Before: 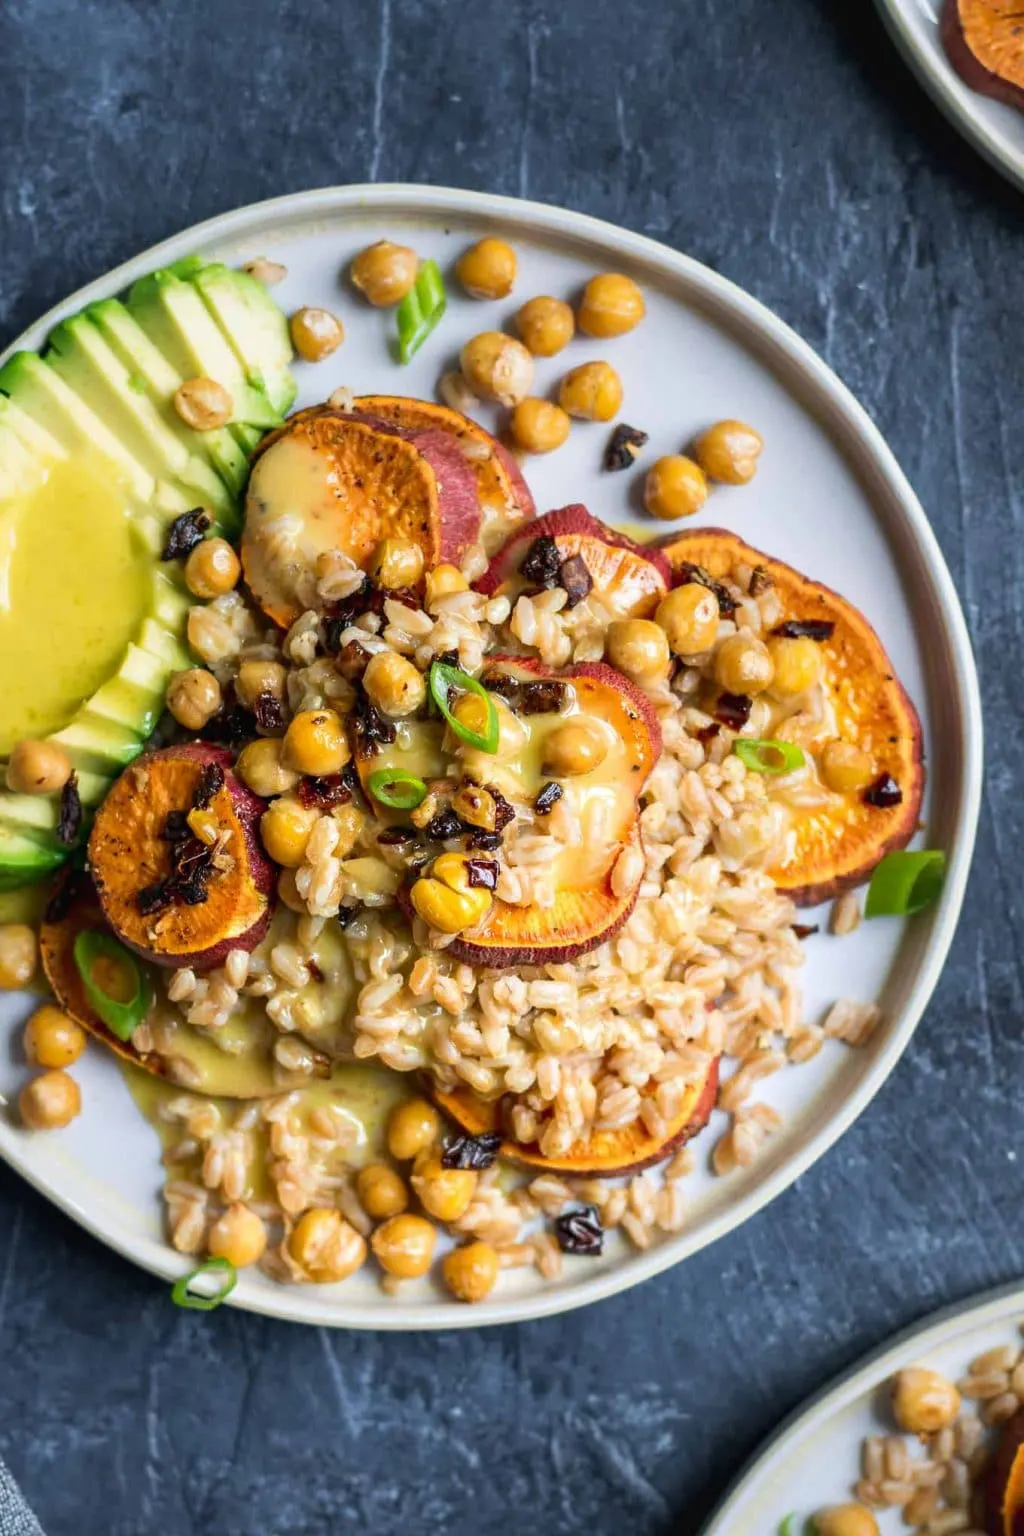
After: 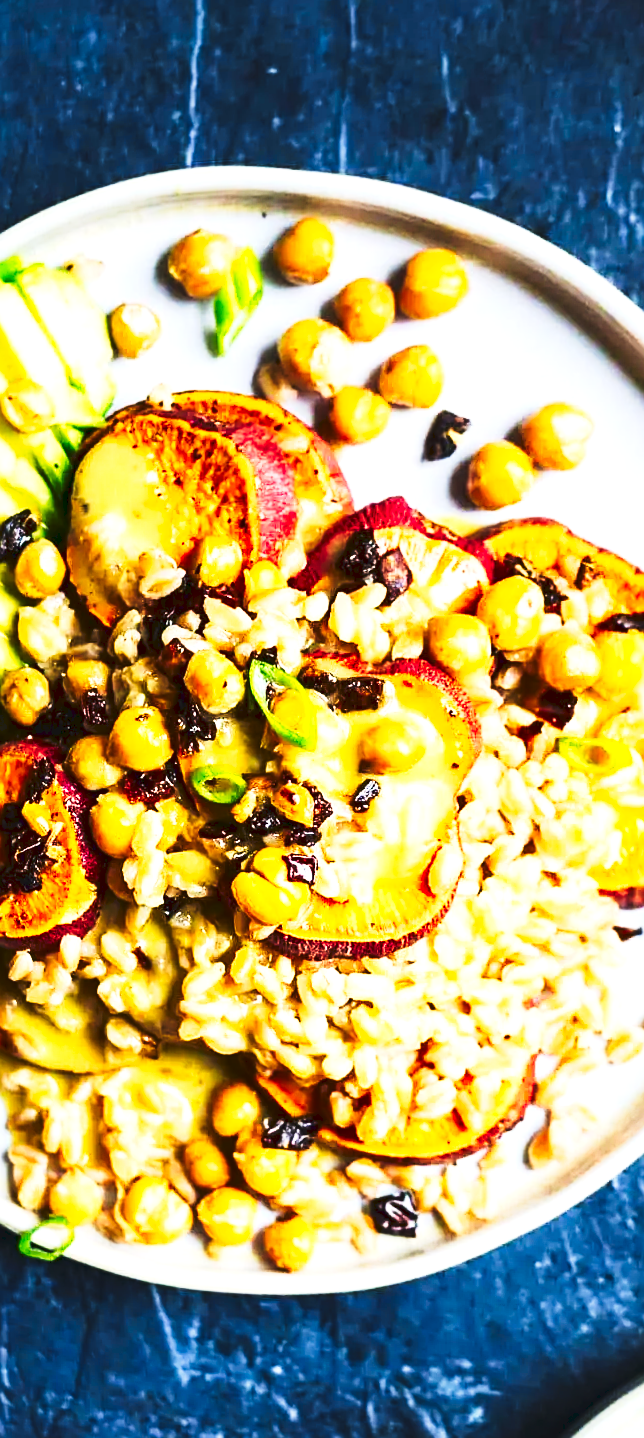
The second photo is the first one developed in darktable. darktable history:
crop and rotate: left 12.648%, right 20.685%
tone equalizer: on, module defaults
sharpen: on, module defaults
tone curve: curves: ch0 [(0, 0) (0.003, 0.06) (0.011, 0.059) (0.025, 0.065) (0.044, 0.076) (0.069, 0.088) (0.1, 0.102) (0.136, 0.116) (0.177, 0.137) (0.224, 0.169) (0.277, 0.214) (0.335, 0.271) (0.399, 0.356) (0.468, 0.459) (0.543, 0.579) (0.623, 0.705) (0.709, 0.823) (0.801, 0.918) (0.898, 0.963) (1, 1)], preserve colors none
exposure: exposure 0.781 EV, compensate highlight preservation false
rotate and perspective: rotation 0.062°, lens shift (vertical) 0.115, lens shift (horizontal) -0.133, crop left 0.047, crop right 0.94, crop top 0.061, crop bottom 0.94
contrast brightness saturation: contrast 0.19, brightness -0.11, saturation 0.21
